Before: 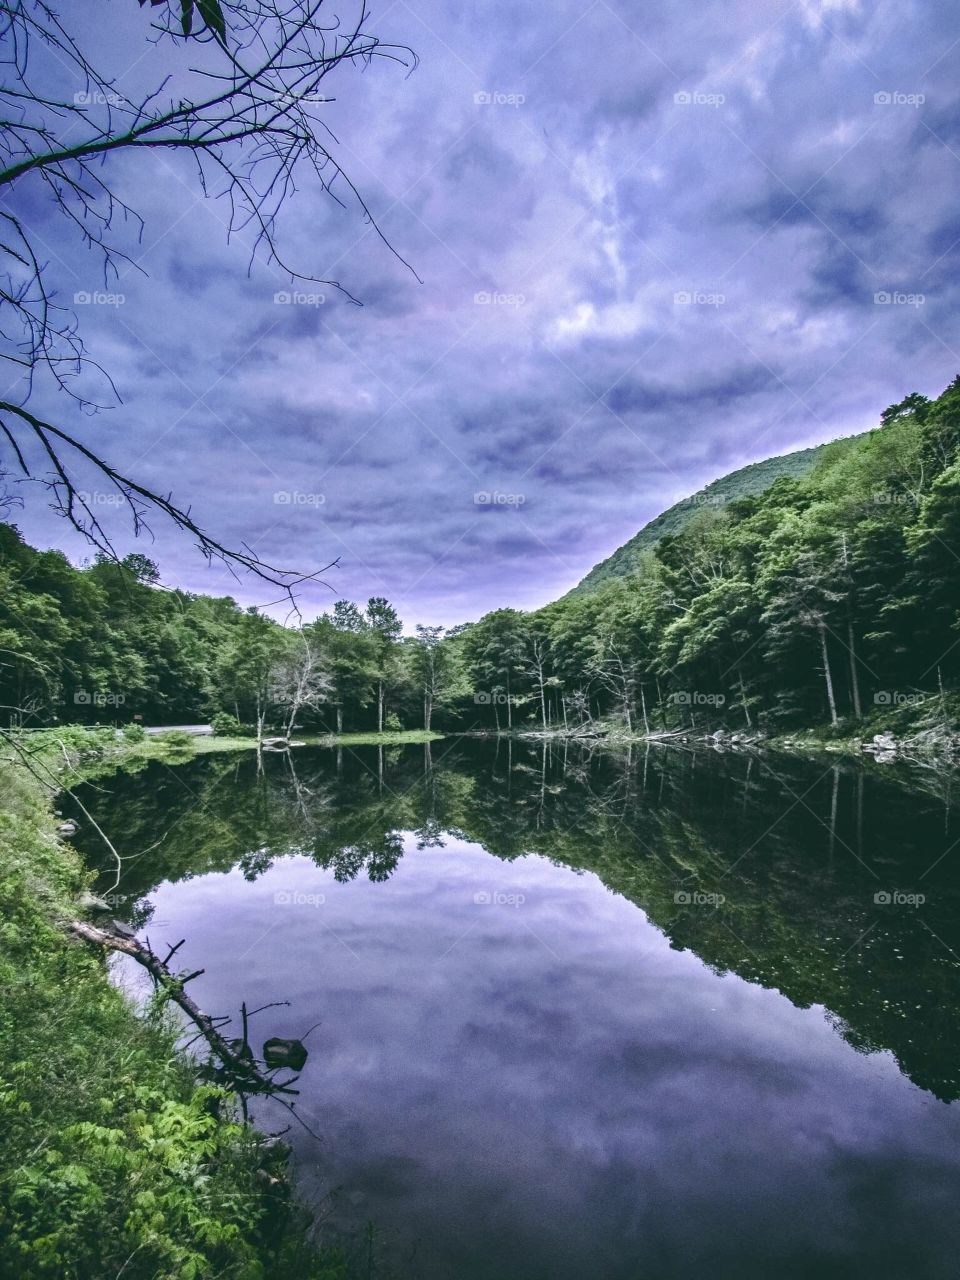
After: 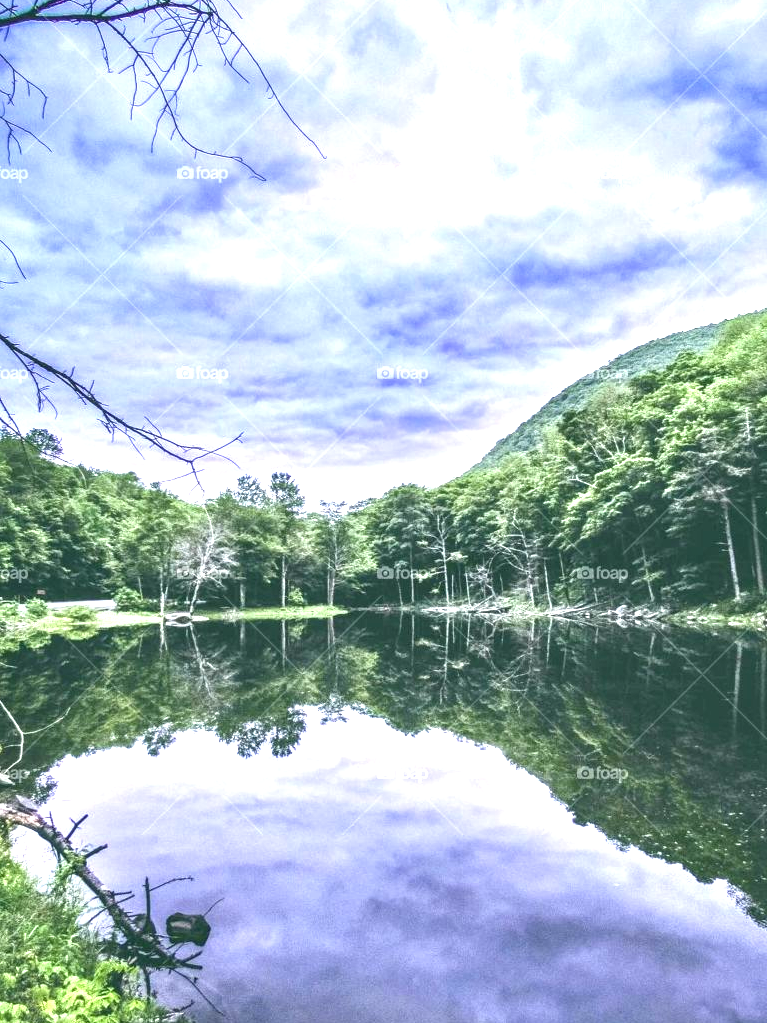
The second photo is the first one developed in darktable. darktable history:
exposure: black level correction 0, exposure 1.378 EV, compensate highlight preservation false
crop and rotate: left 10.149%, top 9.819%, right 9.874%, bottom 10.242%
local contrast: detail 109%
